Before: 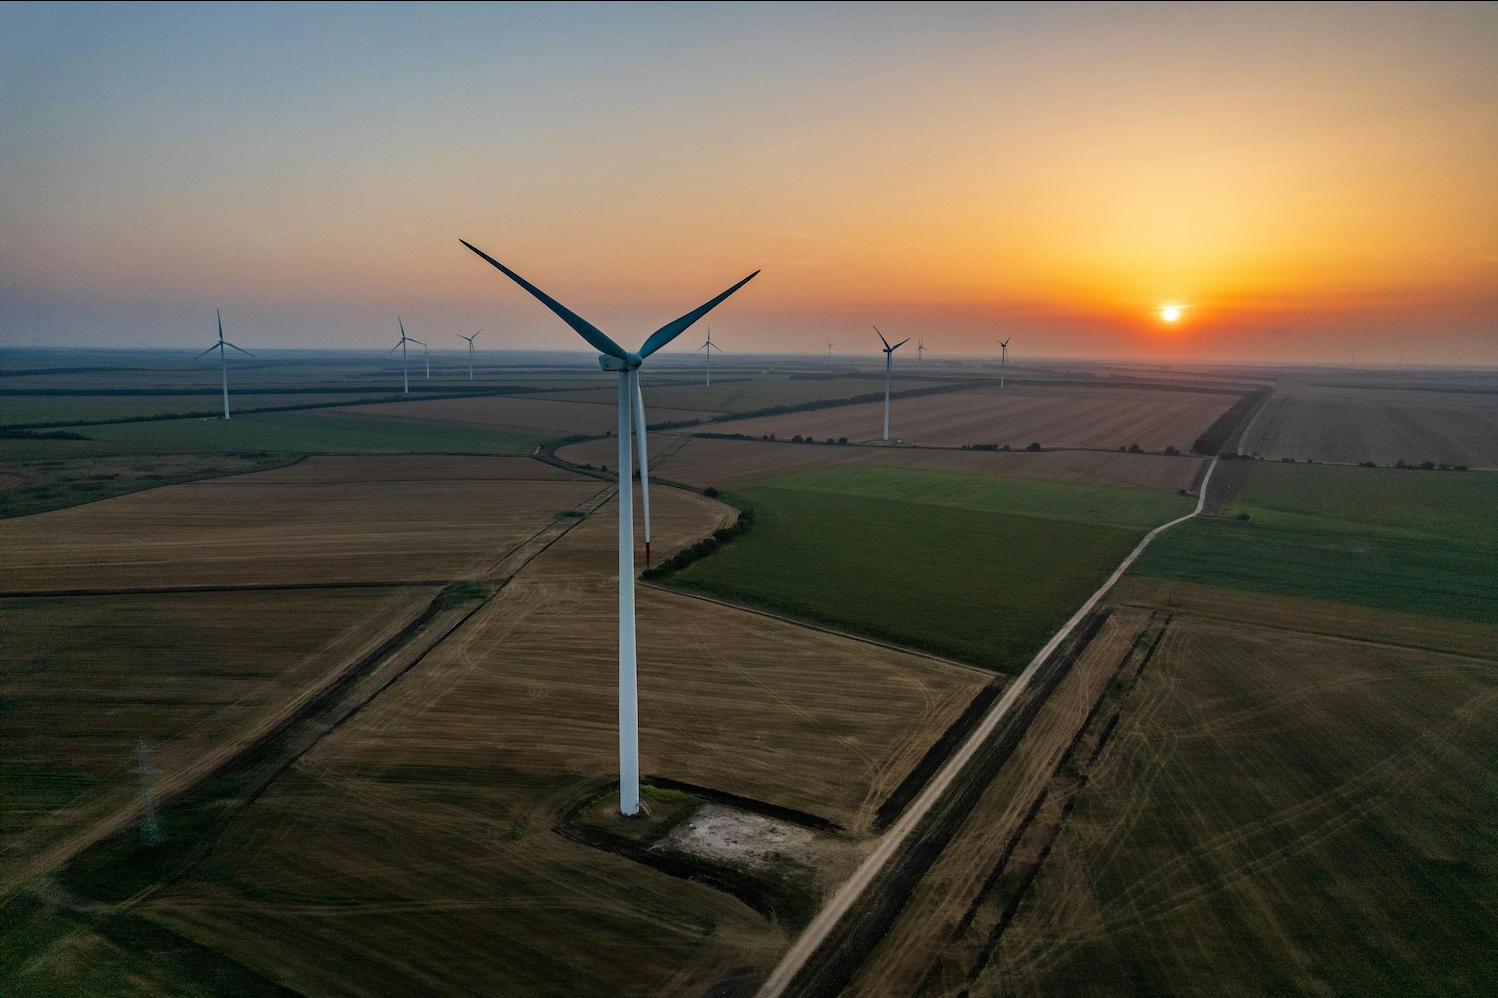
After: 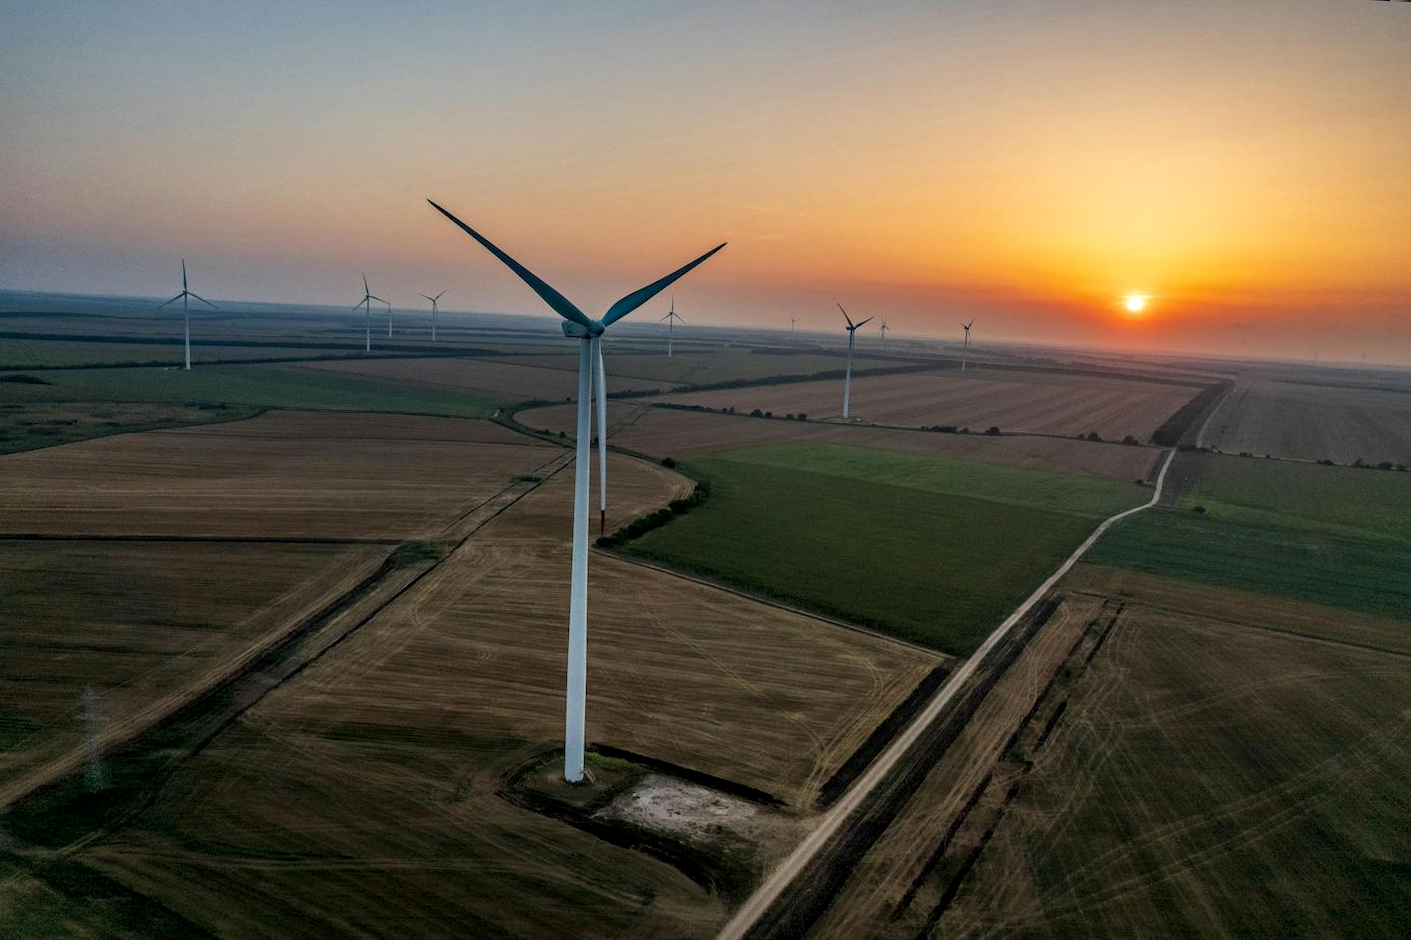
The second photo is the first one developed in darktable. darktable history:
crop and rotate: angle -2.38°
local contrast: on, module defaults
